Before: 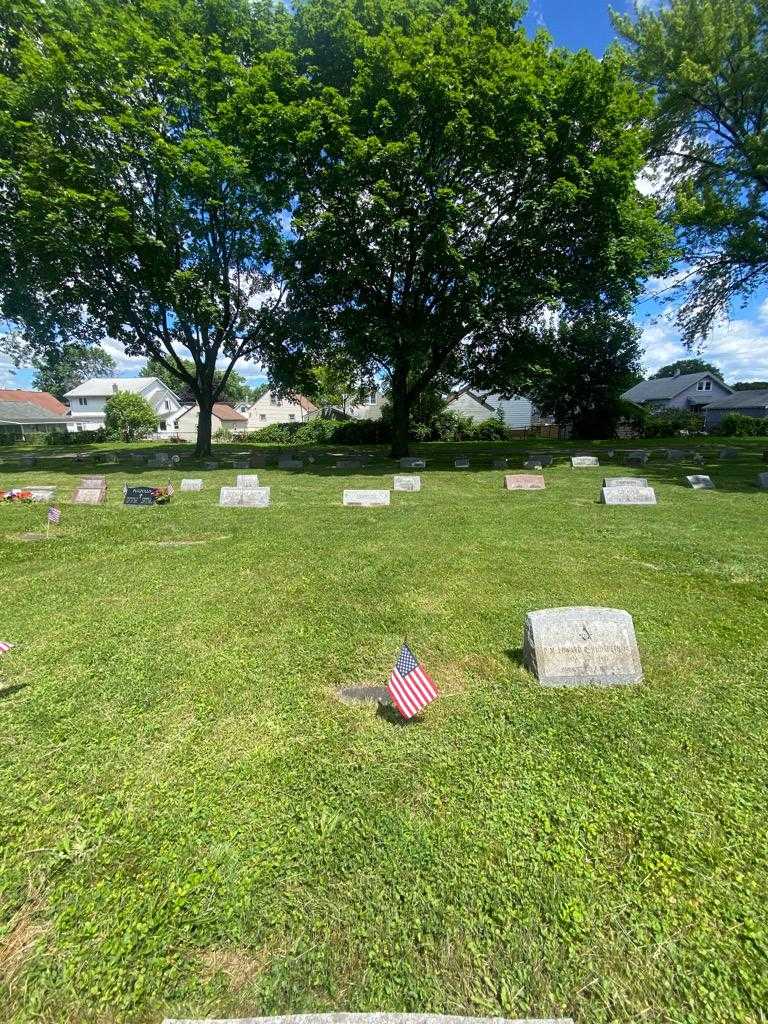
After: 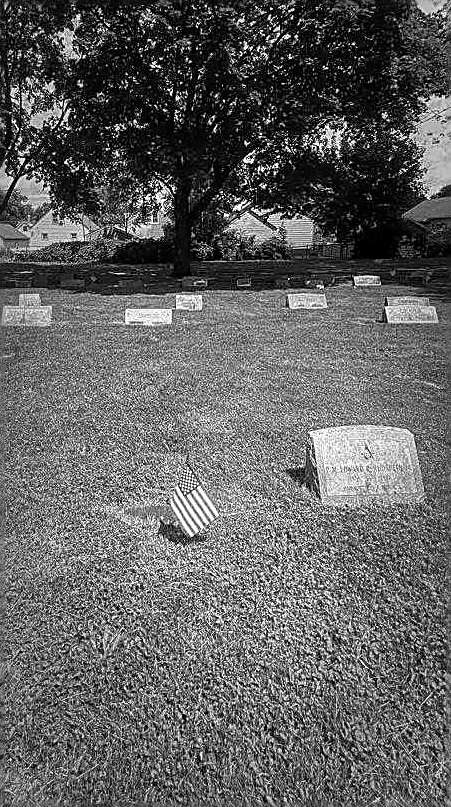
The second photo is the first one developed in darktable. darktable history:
crop and rotate: left 28.496%, top 17.739%, right 12.655%, bottom 3.428%
color calibration: illuminant same as pipeline (D50), adaptation XYZ, x 0.345, y 0.358, temperature 5011.56 K
sharpen: radius 1.657, amount 1.311
vignetting: fall-off start 48.21%, saturation 0.372, automatic ratio true, width/height ratio 1.296
color zones: curves: ch0 [(0, 0.613) (0.01, 0.613) (0.245, 0.448) (0.498, 0.529) (0.642, 0.665) (0.879, 0.777) (0.99, 0.613)]; ch1 [(0, 0) (0.143, 0) (0.286, 0) (0.429, 0) (0.571, 0) (0.714, 0) (0.857, 0)]
local contrast: detail 130%
